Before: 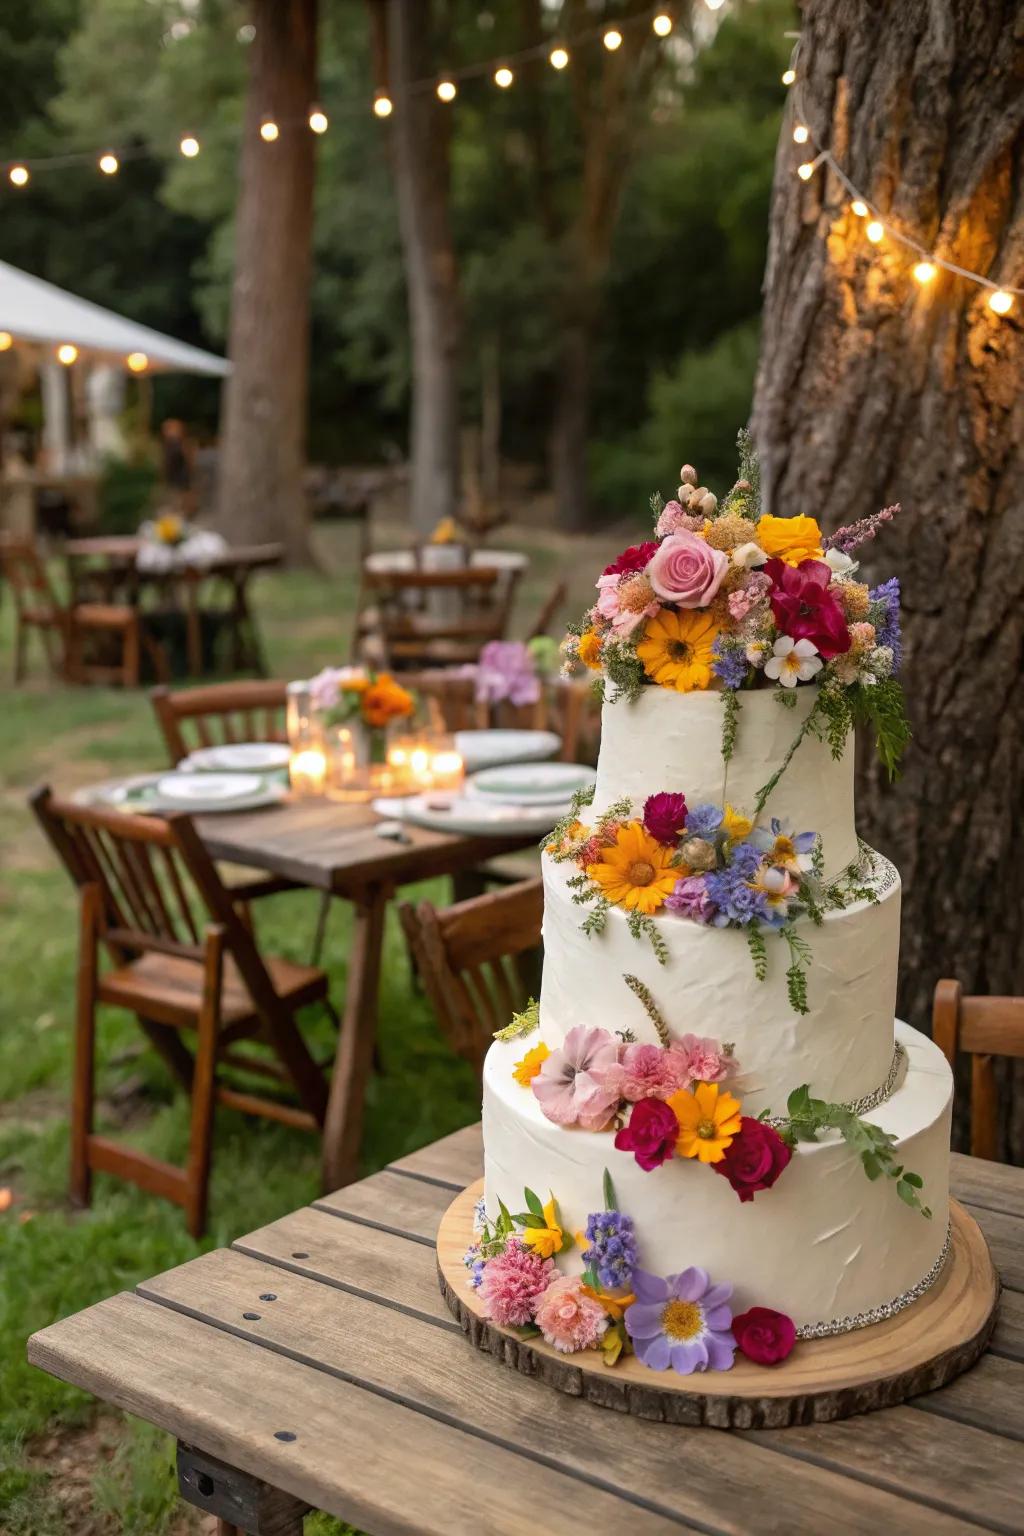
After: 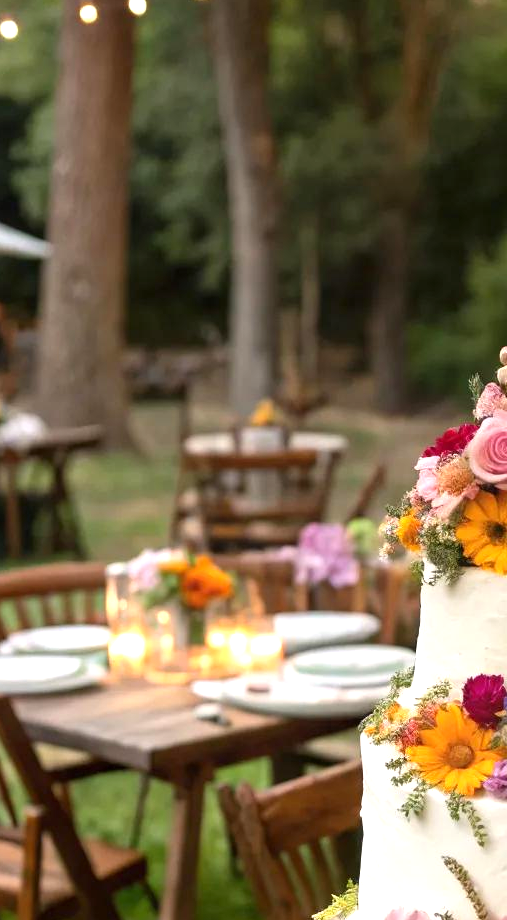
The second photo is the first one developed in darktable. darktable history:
crop: left 17.73%, top 7.713%, right 32.695%, bottom 32.384%
exposure: exposure 0.607 EV, compensate highlight preservation false
